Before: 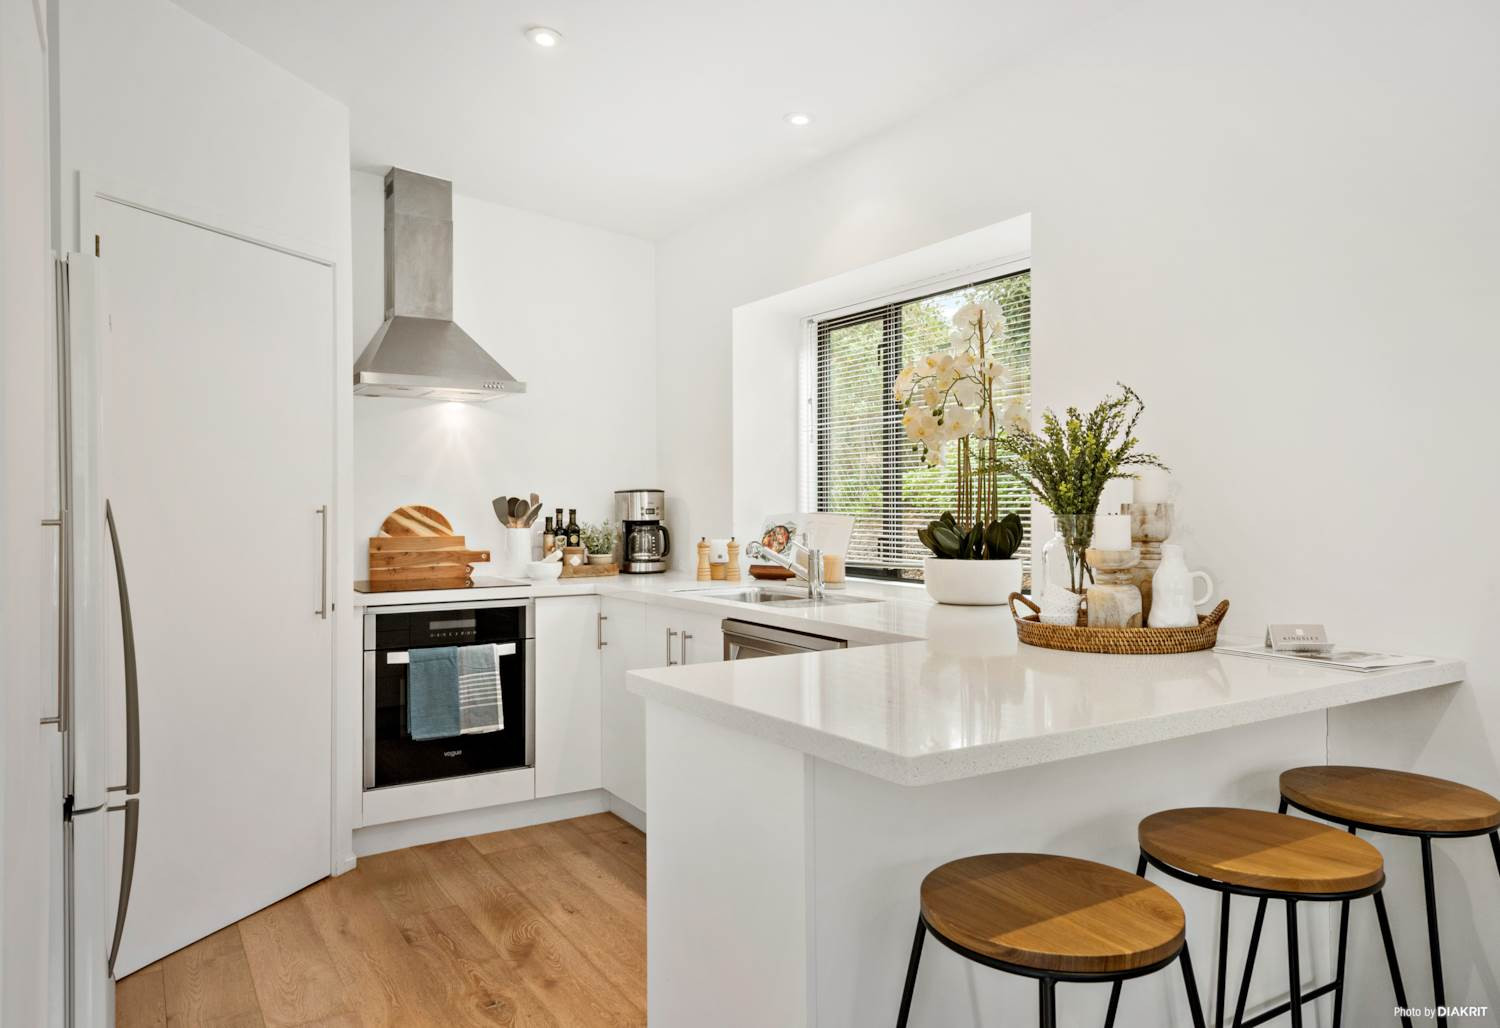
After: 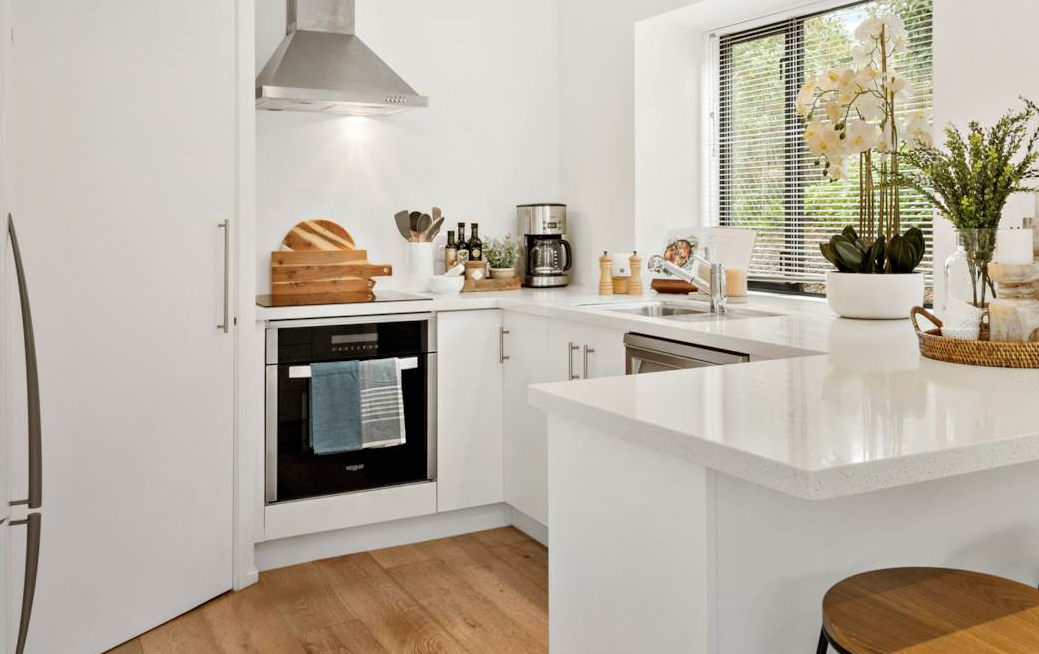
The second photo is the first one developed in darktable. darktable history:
crop: left 6.593%, top 27.852%, right 24.139%, bottom 8.447%
